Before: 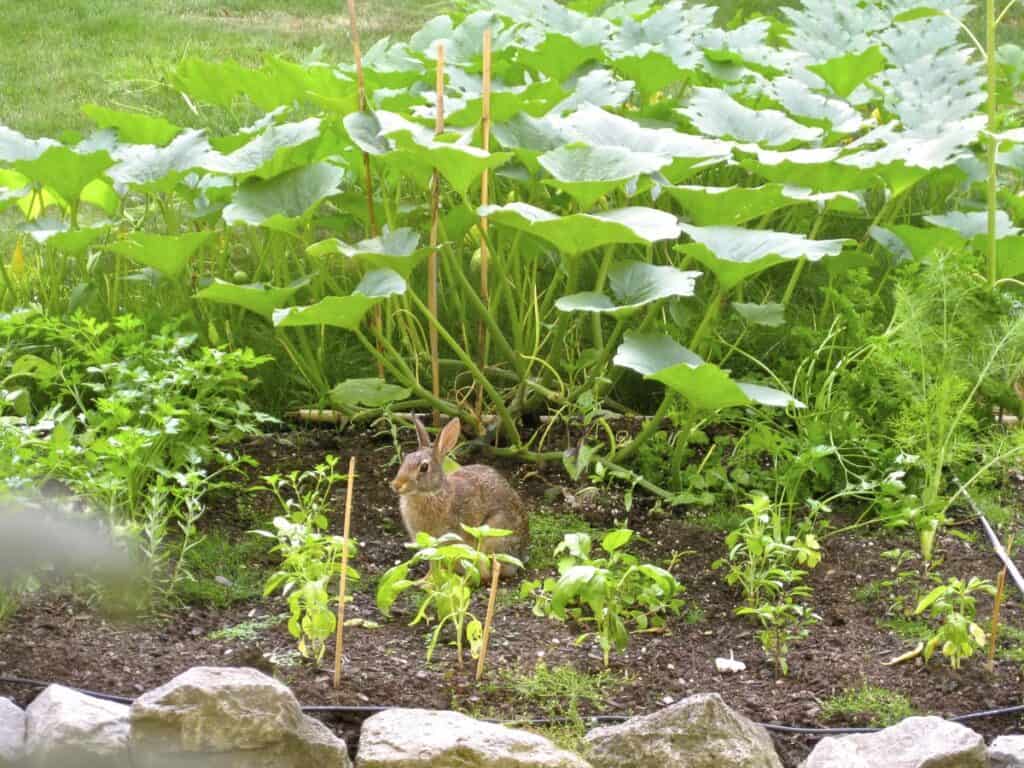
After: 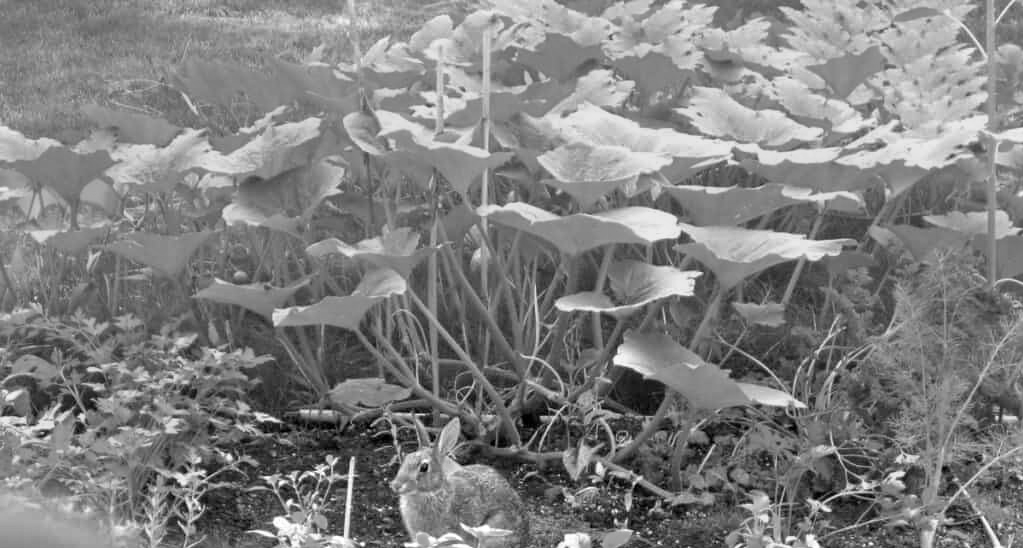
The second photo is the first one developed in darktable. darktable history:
white balance: red 0.967, blue 1.119, emerald 0.756
color balance rgb: linear chroma grading › shadows 10%, linear chroma grading › highlights 10%, linear chroma grading › global chroma 15%, linear chroma grading › mid-tones 15%, perceptual saturation grading › global saturation 40%, perceptual saturation grading › highlights -25%, perceptual saturation grading › mid-tones 35%, perceptual saturation grading › shadows 35%, perceptual brilliance grading › global brilliance 11.29%, global vibrance 11.29%
crop: bottom 28.576%
monochrome: a 26.22, b 42.67, size 0.8
haze removal: strength 0.29, distance 0.25, compatibility mode true, adaptive false
